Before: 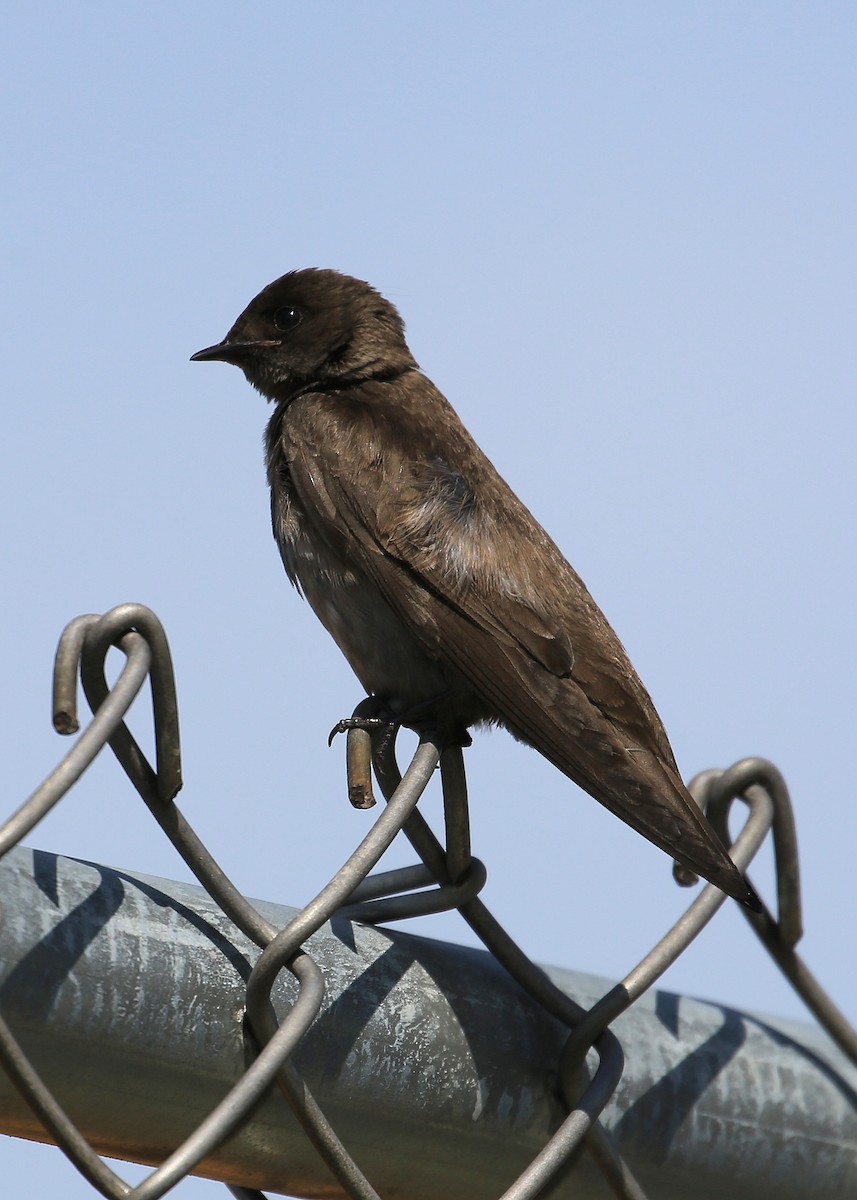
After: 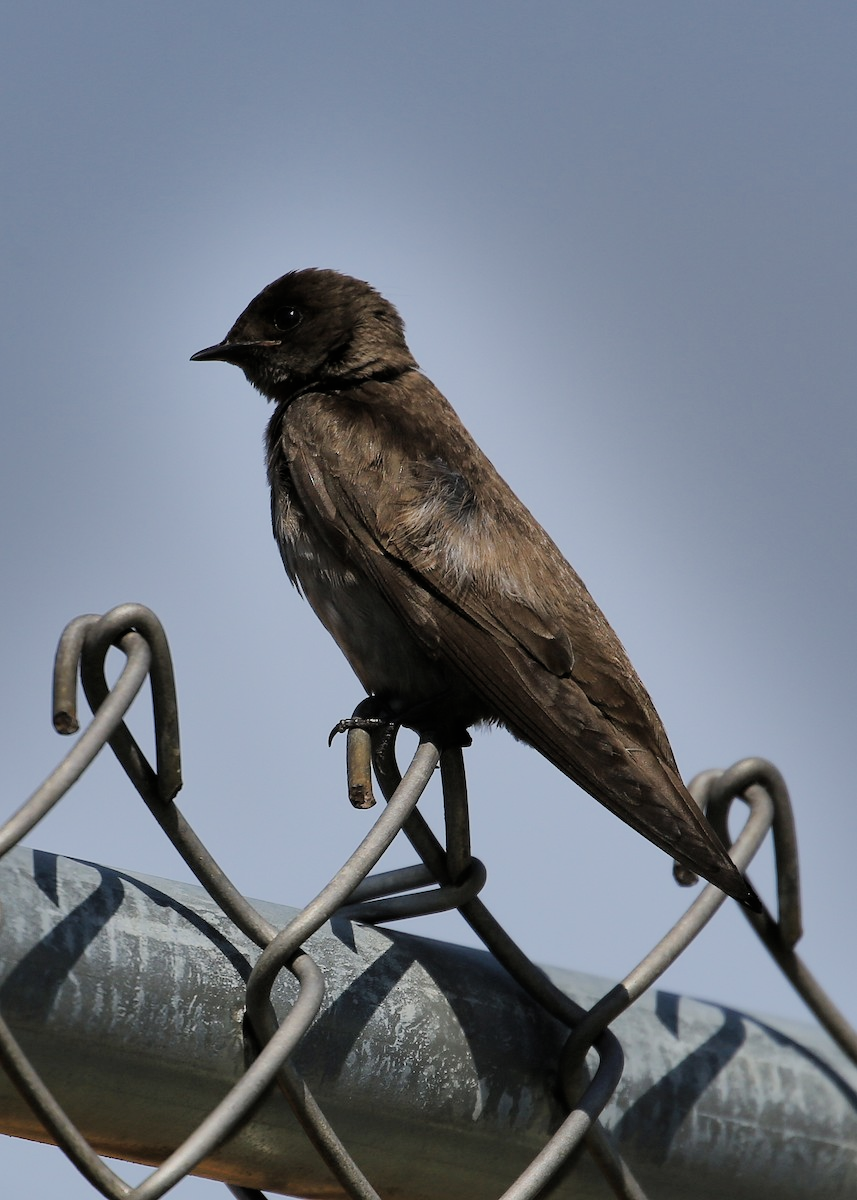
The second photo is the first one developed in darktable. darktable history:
shadows and highlights: shadows 20.92, highlights -82.34, soften with gaussian
filmic rgb: black relative exposure -7.65 EV, white relative exposure 4.56 EV, hardness 3.61
